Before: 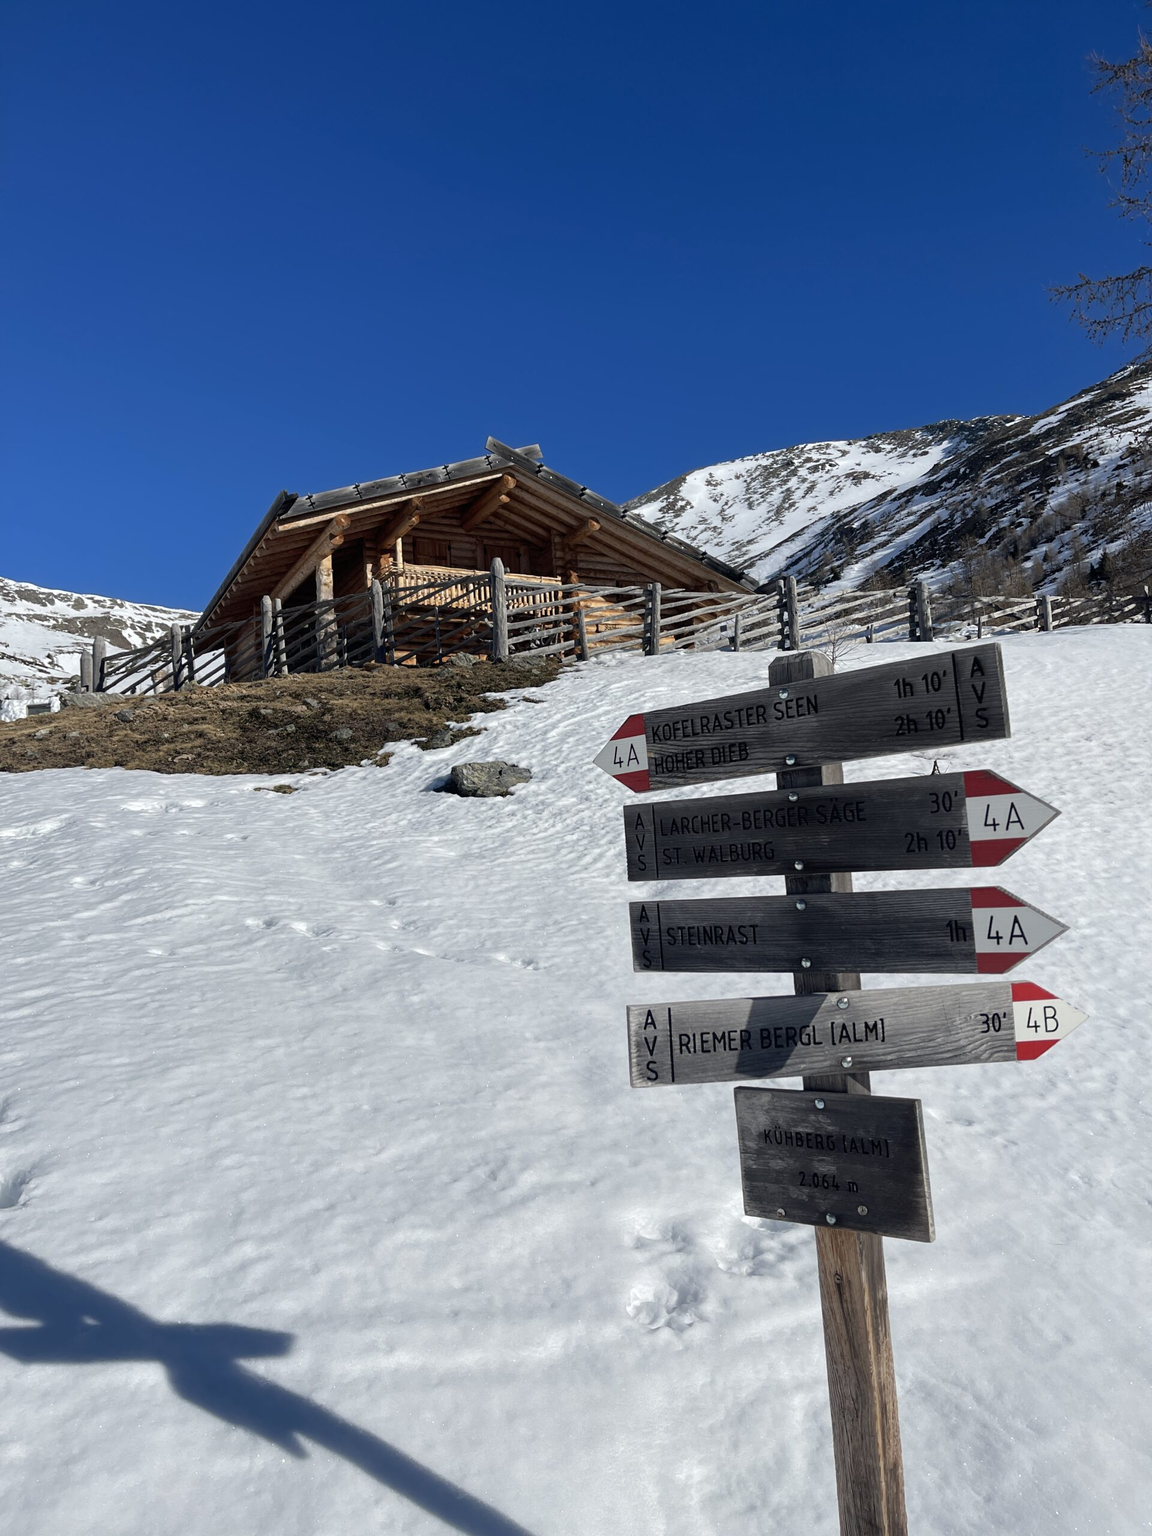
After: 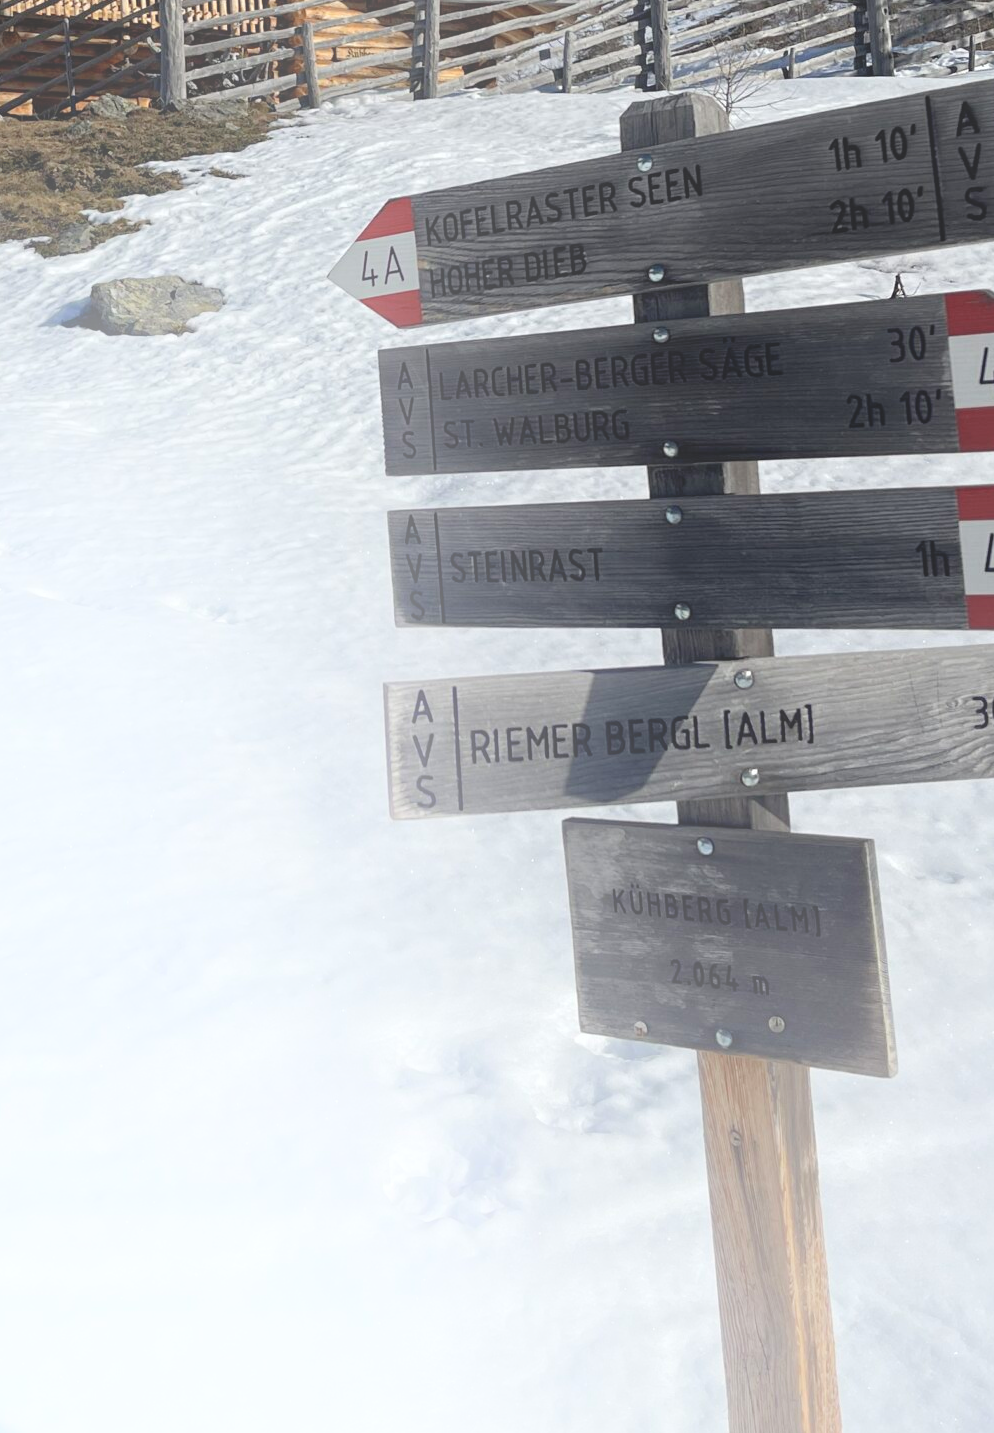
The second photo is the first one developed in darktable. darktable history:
crop: left 34.479%, top 38.822%, right 13.718%, bottom 5.172%
bloom: size 40%
